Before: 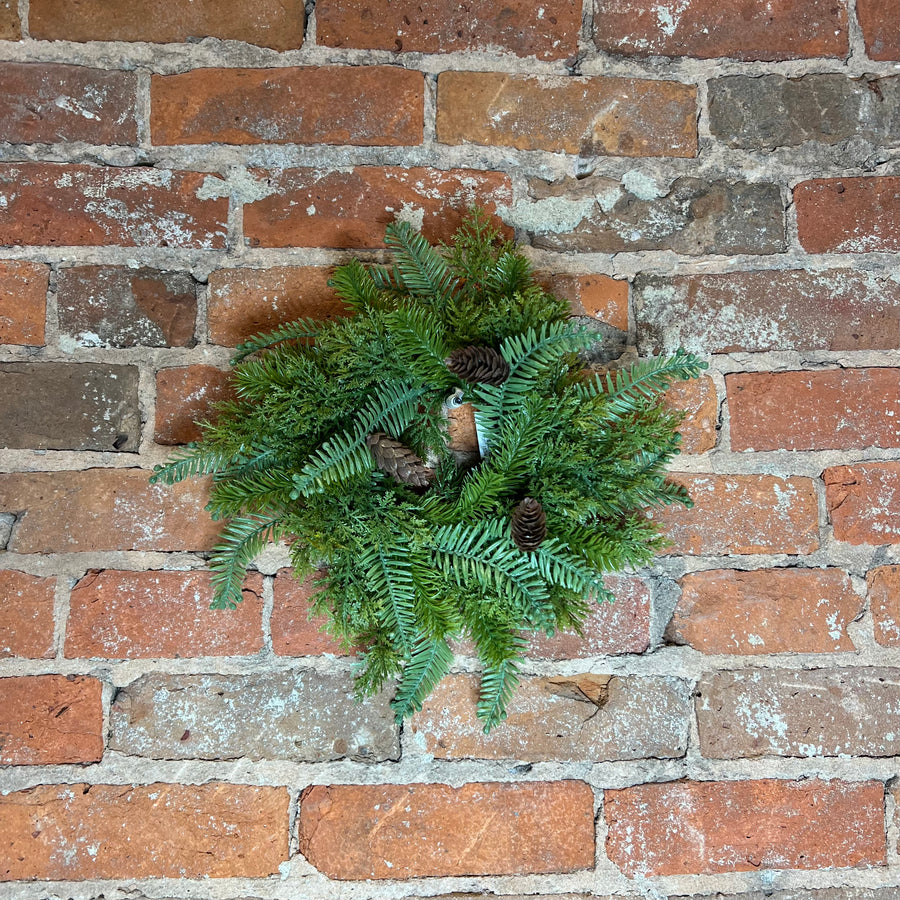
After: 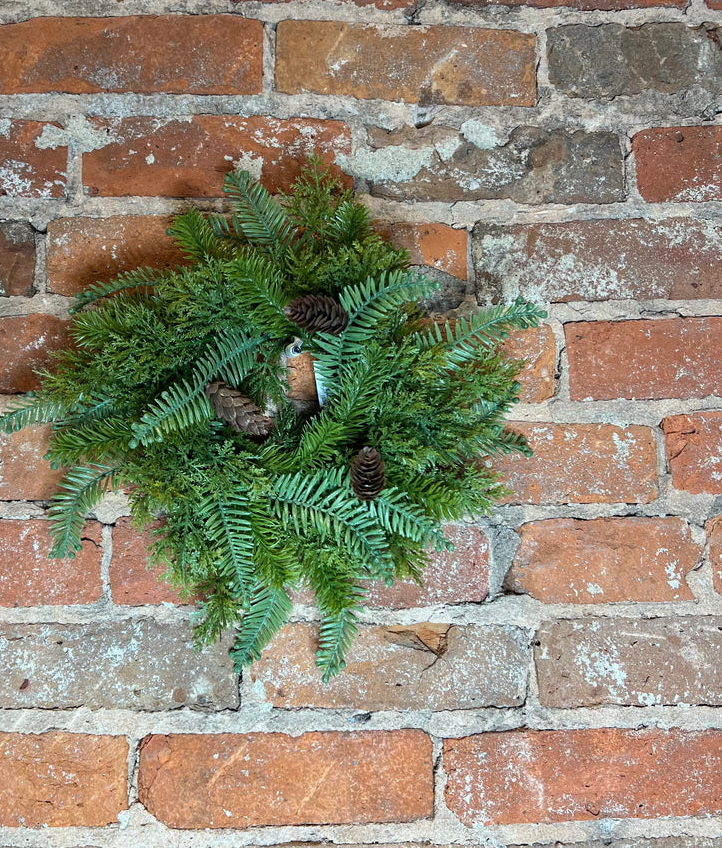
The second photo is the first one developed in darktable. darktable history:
crop and rotate: left 17.959%, top 5.771%, right 1.742%
